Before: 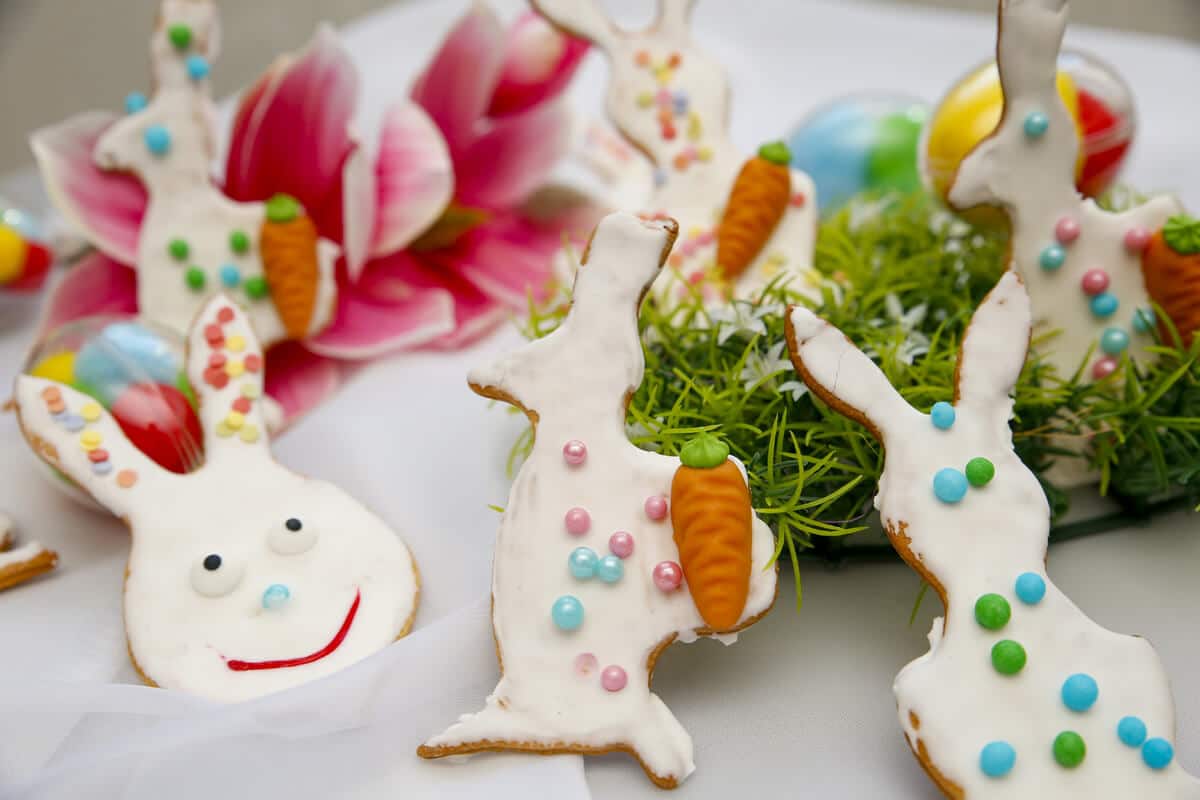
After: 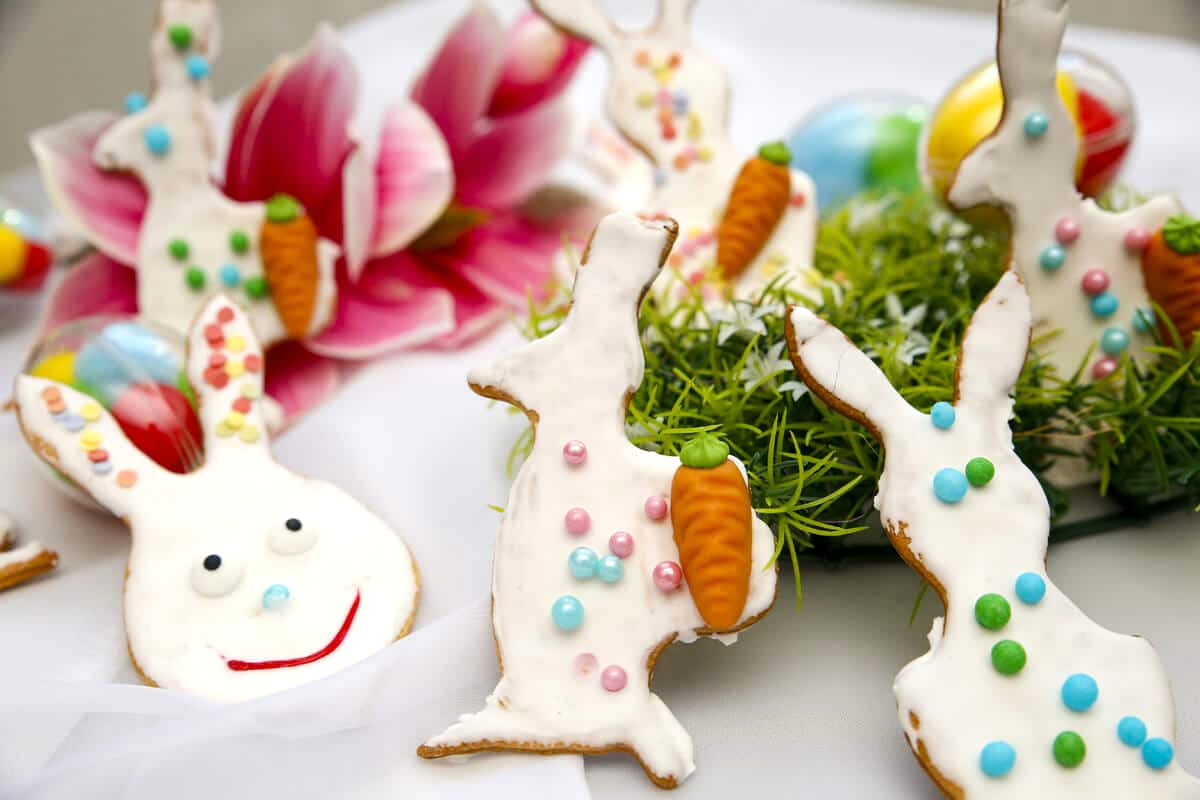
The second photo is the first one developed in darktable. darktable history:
tone equalizer: -8 EV -0.404 EV, -7 EV -0.389 EV, -6 EV -0.36 EV, -5 EV -0.22 EV, -3 EV 0.243 EV, -2 EV 0.327 EV, -1 EV 0.367 EV, +0 EV 0.442 EV, edges refinement/feathering 500, mask exposure compensation -1.57 EV, preserve details no
